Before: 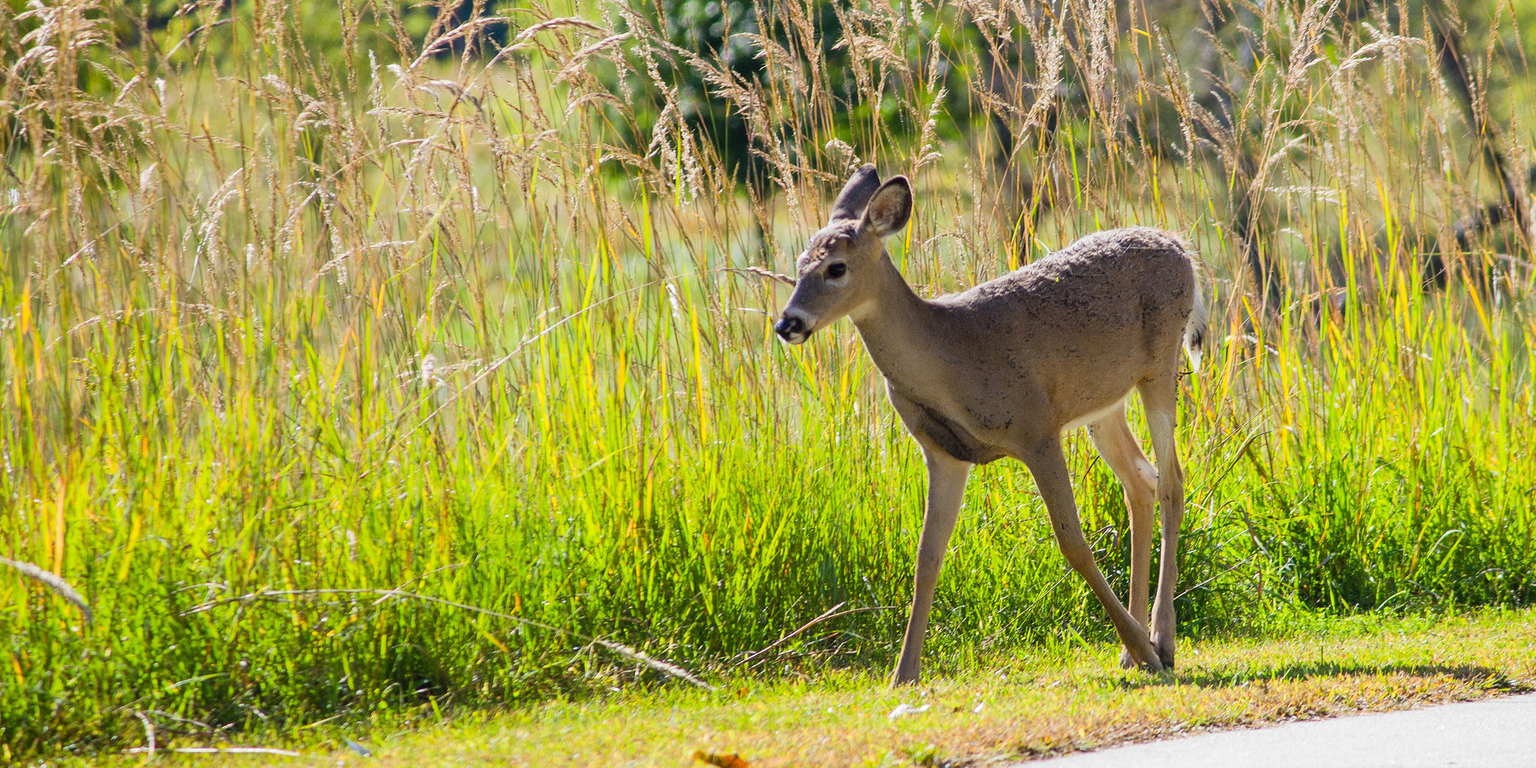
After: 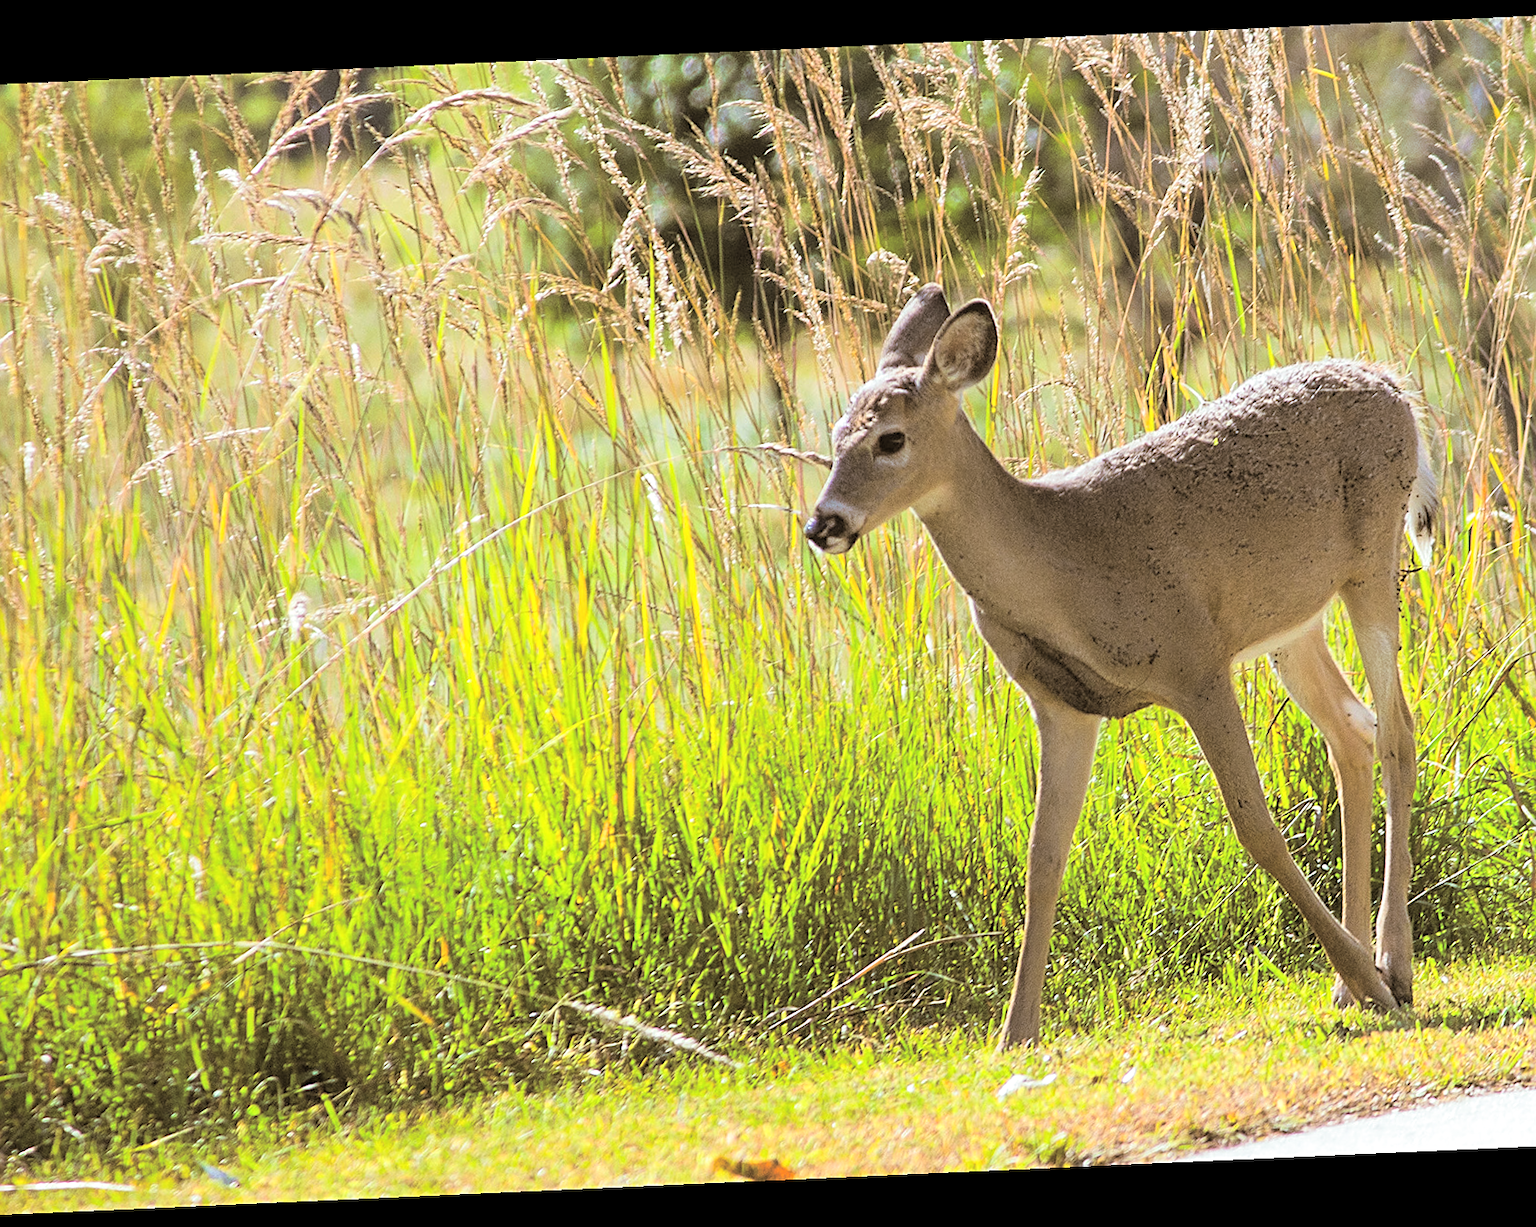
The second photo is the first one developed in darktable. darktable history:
split-toning: shadows › hue 37.98°, highlights › hue 185.58°, balance -55.261
crop: left 15.419%, right 17.914%
rotate and perspective: rotation -2.56°, automatic cropping off
sharpen: on, module defaults
contrast brightness saturation: brightness 0.13
exposure: exposure 0.2 EV, compensate highlight preservation false
